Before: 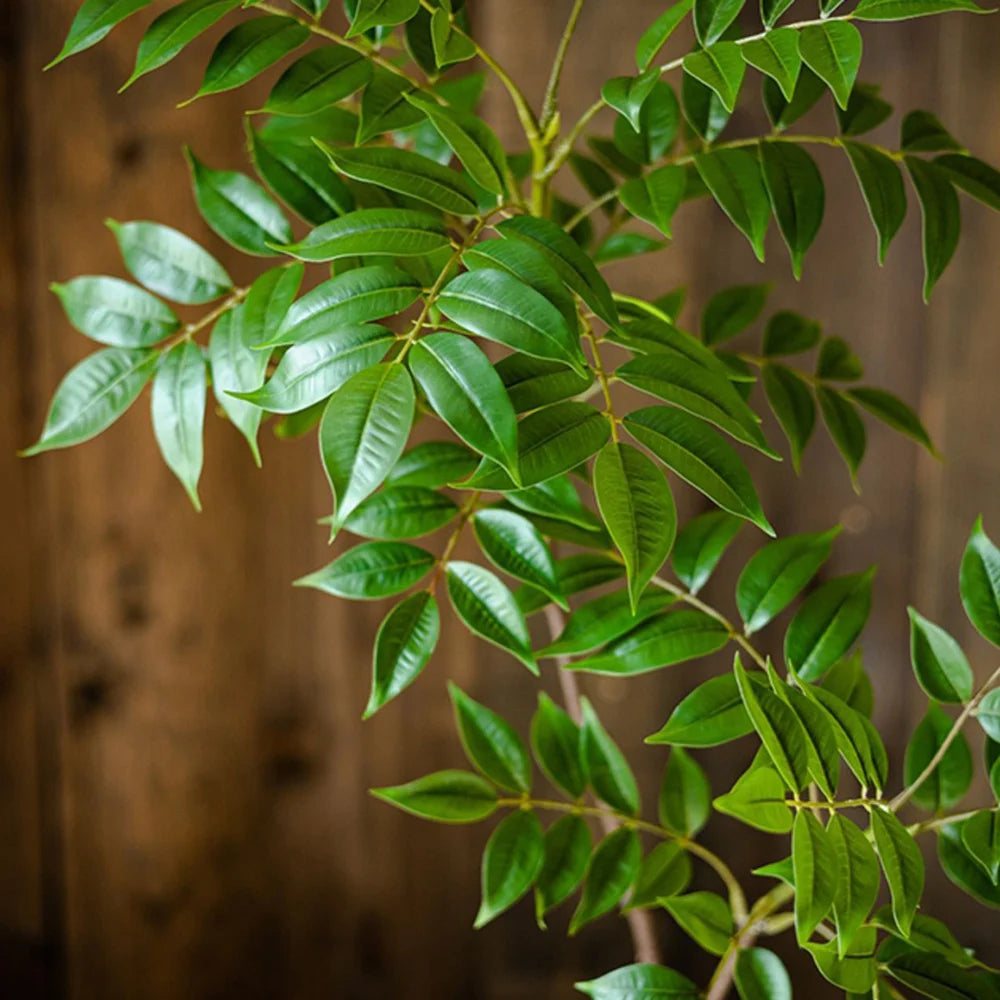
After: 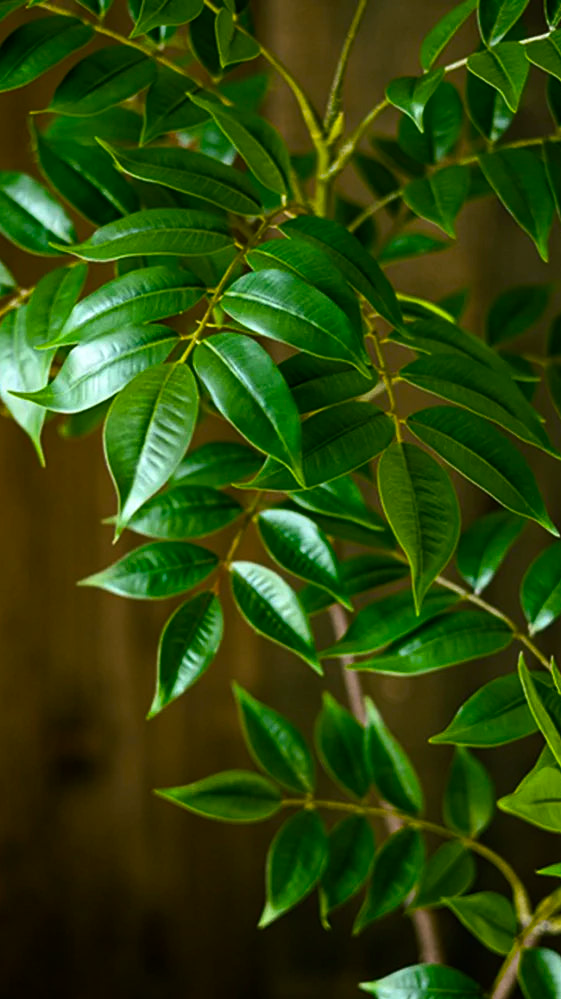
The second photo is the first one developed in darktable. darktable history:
crop: left 21.684%, right 22.12%, bottom 0.006%
color balance rgb: shadows lift › chroma 12.012%, shadows lift › hue 131.85°, perceptual saturation grading › global saturation 30%, perceptual brilliance grading › highlights 4.09%, perceptual brilliance grading › mid-tones -17.106%, perceptual brilliance grading › shadows -41.764%, global vibrance 18.205%
